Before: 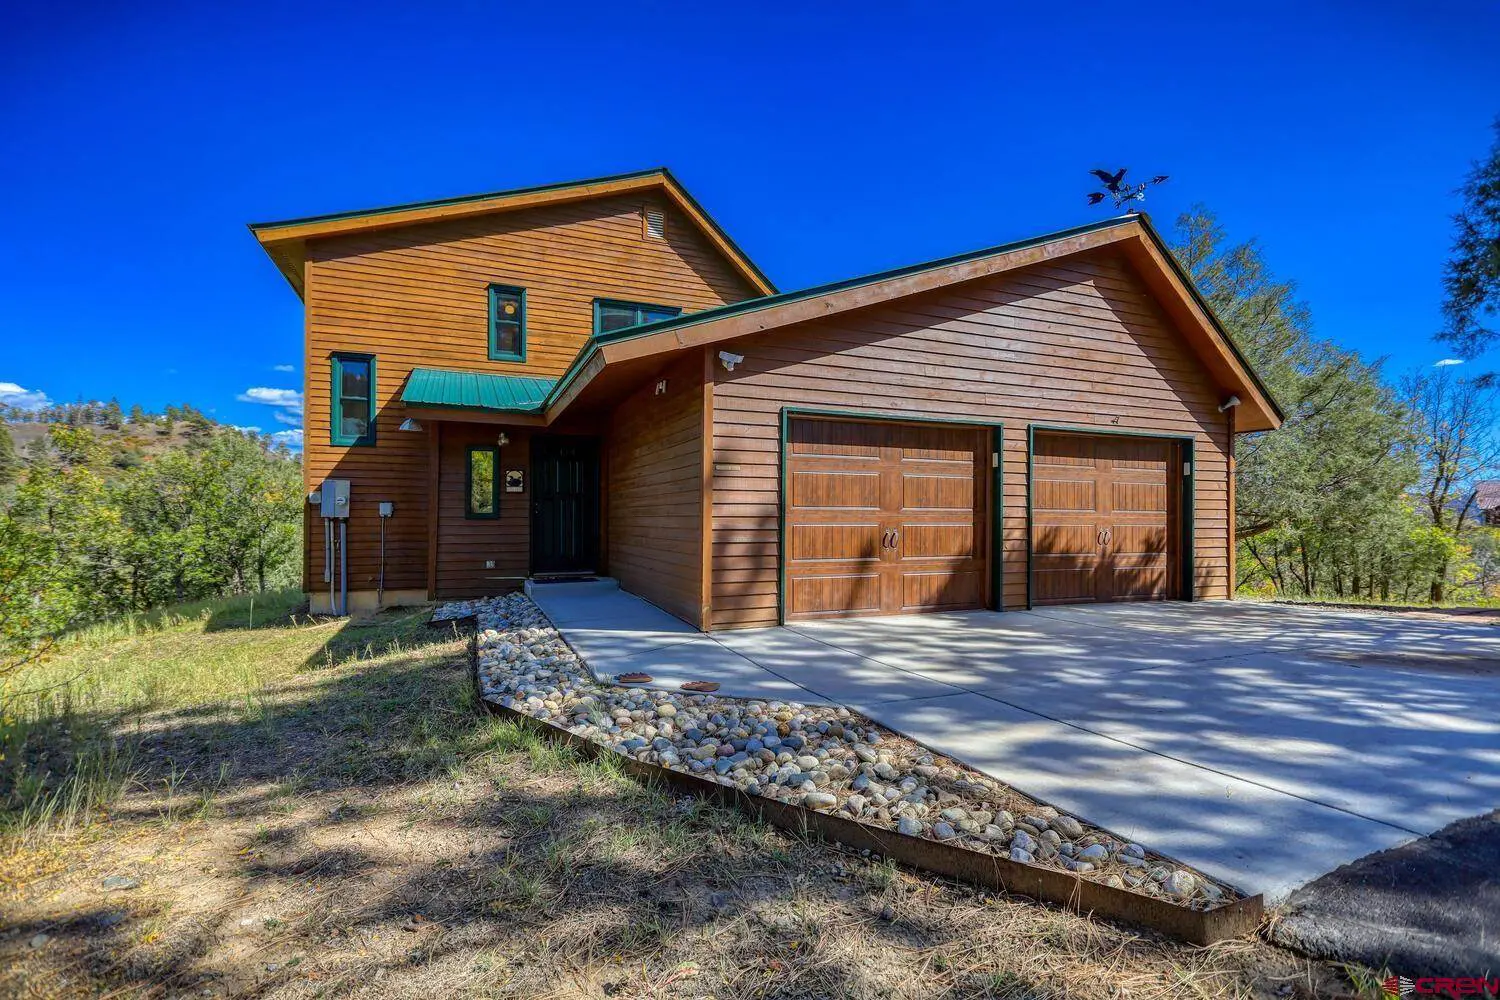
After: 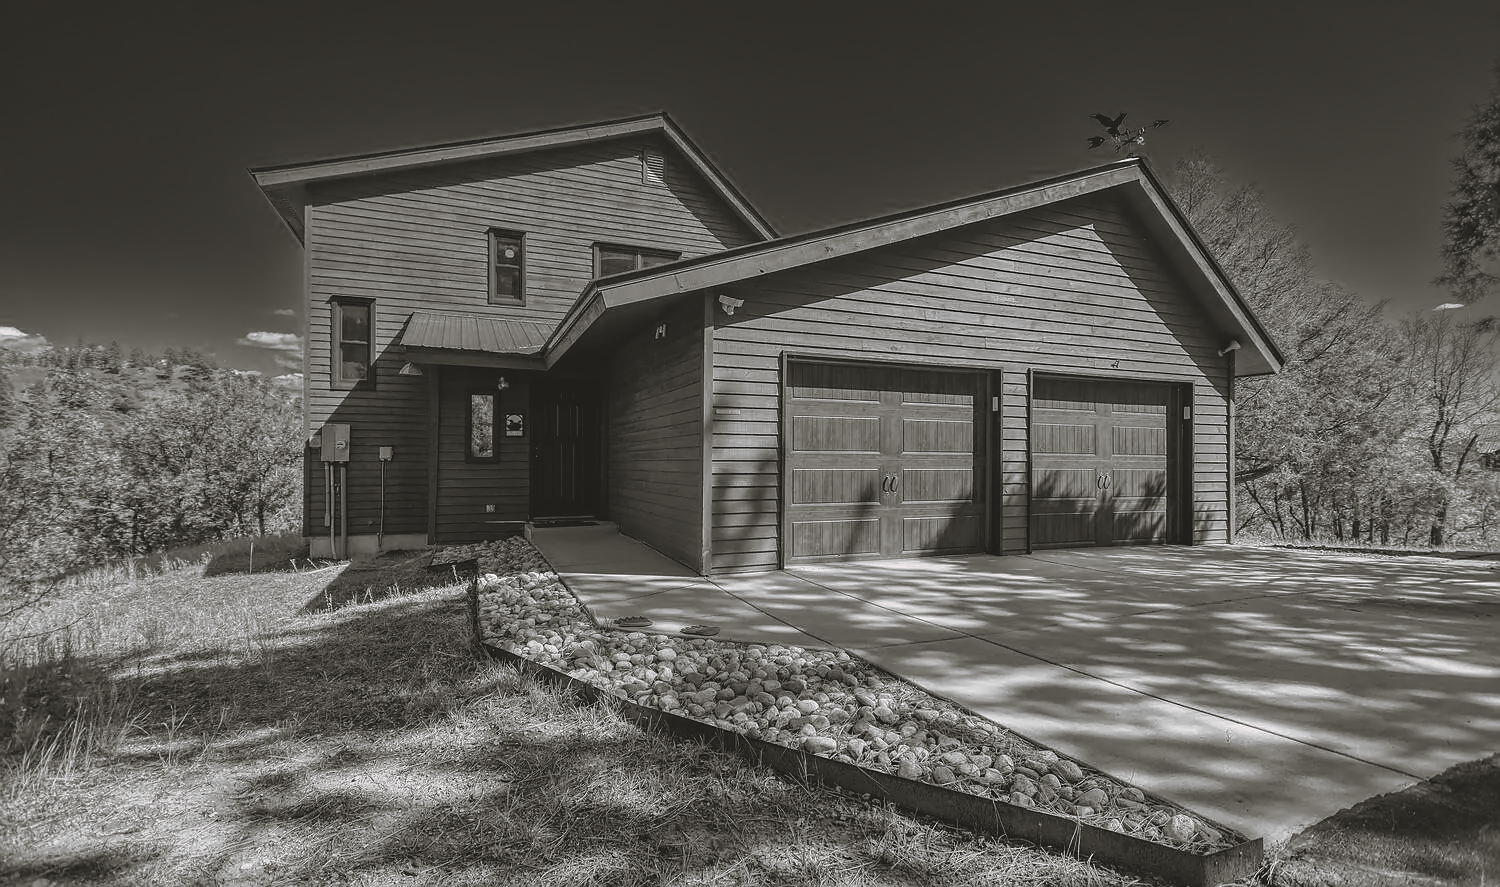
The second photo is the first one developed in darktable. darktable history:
split-toning: shadows › hue 46.8°, shadows › saturation 0.17, highlights › hue 316.8°, highlights › saturation 0.27, balance -51.82
crop and rotate: top 5.609%, bottom 5.609%
exposure: black level correction -0.014, exposure -0.193 EV, compensate highlight preservation false
monochrome: a 0, b 0, size 0.5, highlights 0.57
sharpen: radius 0.969, amount 0.604
